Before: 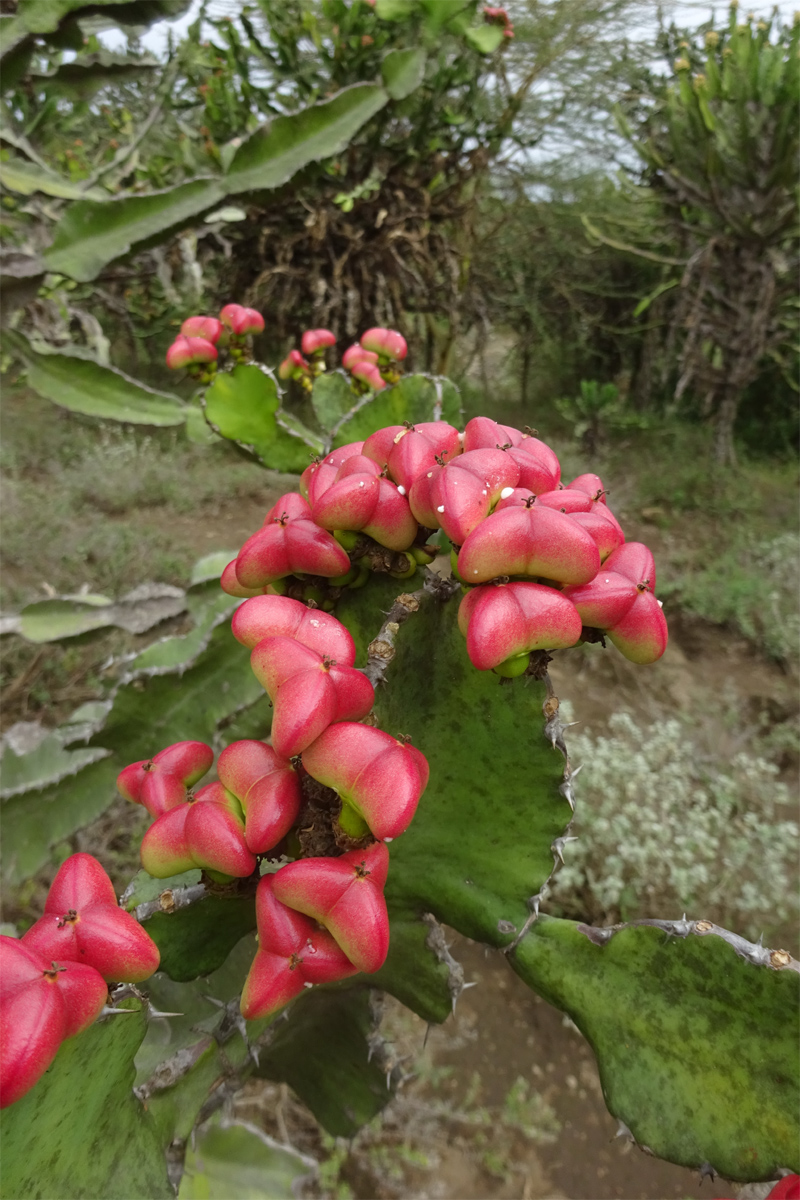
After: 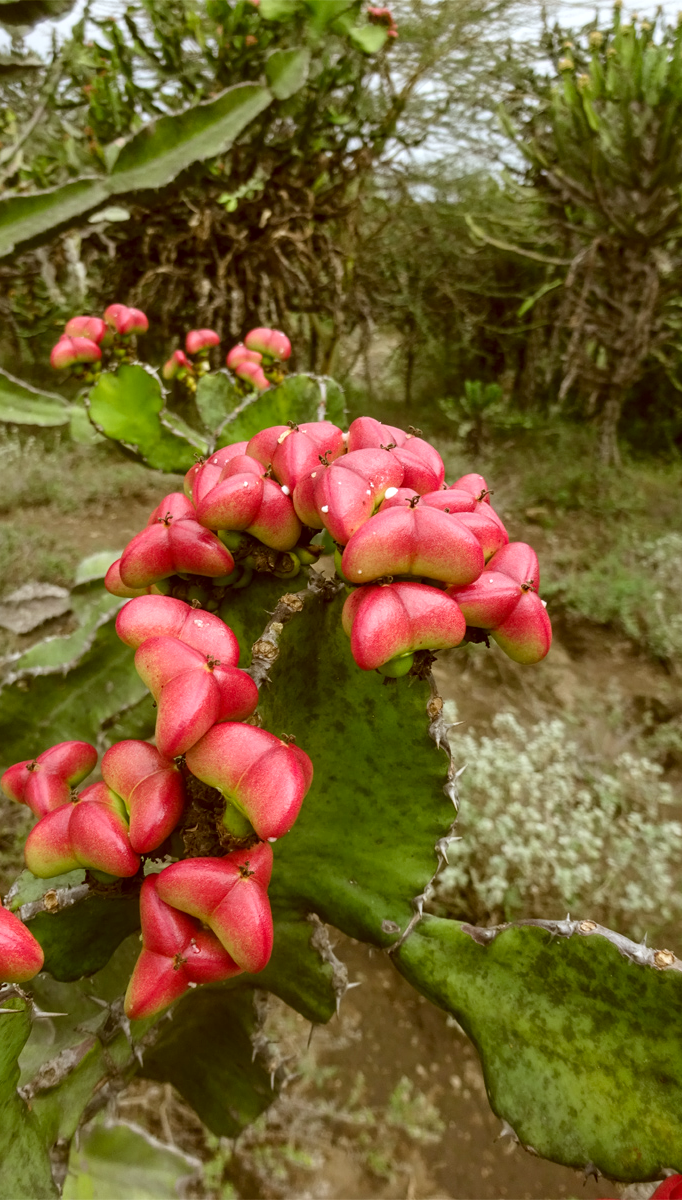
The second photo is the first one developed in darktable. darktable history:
tone curve: curves: ch0 [(0, 0) (0.251, 0.254) (0.689, 0.733) (1, 1)], color space Lab, linked channels, preserve colors none
crop and rotate: left 14.717%
local contrast: on, module defaults
color correction: highlights a* -0.356, highlights b* 0.156, shadows a* 4.51, shadows b* 20.87
